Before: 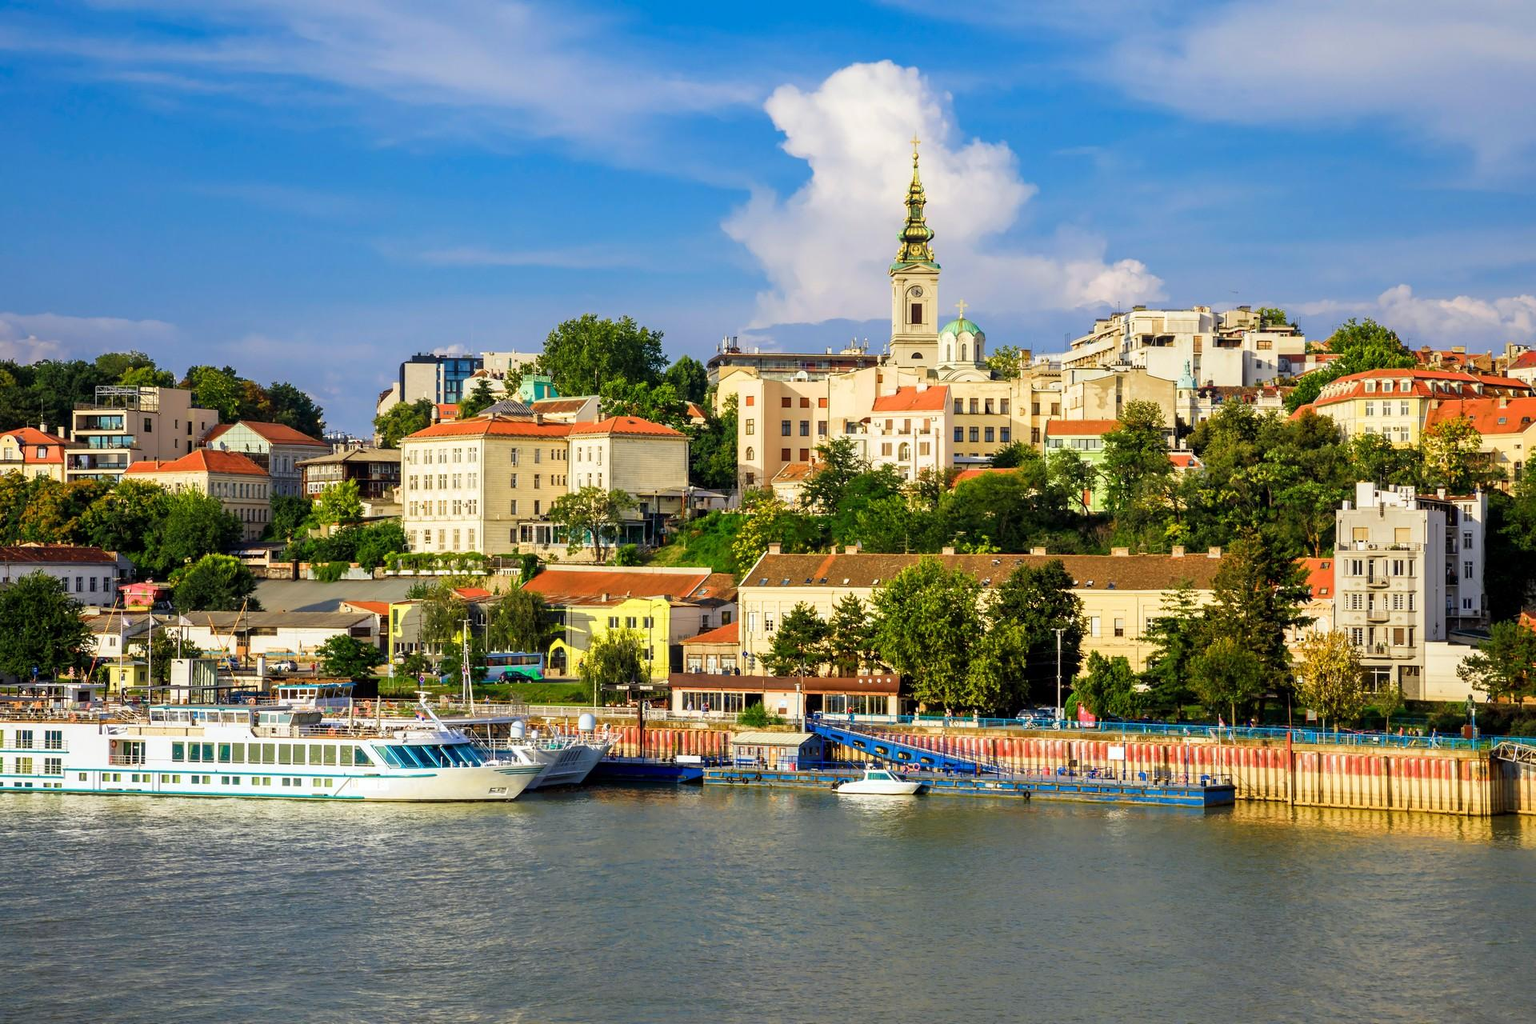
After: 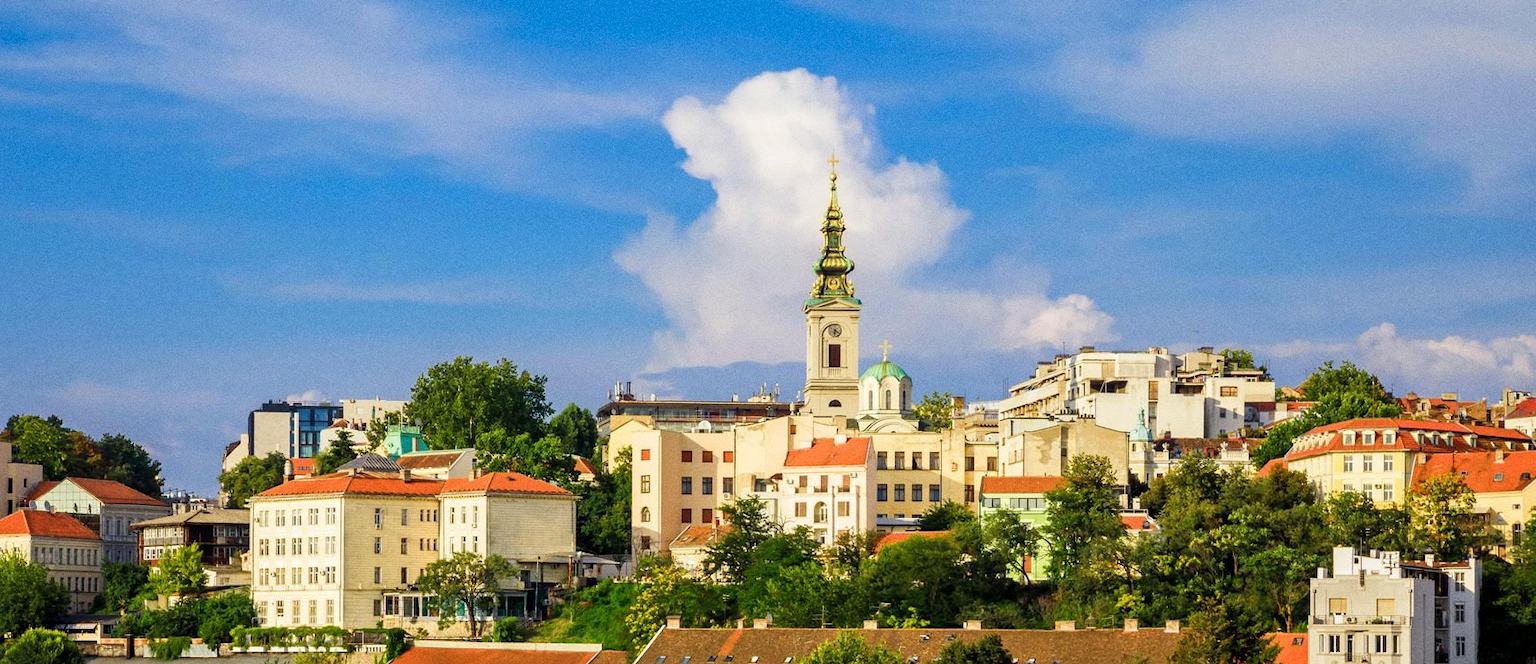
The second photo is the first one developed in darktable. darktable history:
crop and rotate: left 11.812%, bottom 42.776%
grain: coarseness 0.09 ISO
